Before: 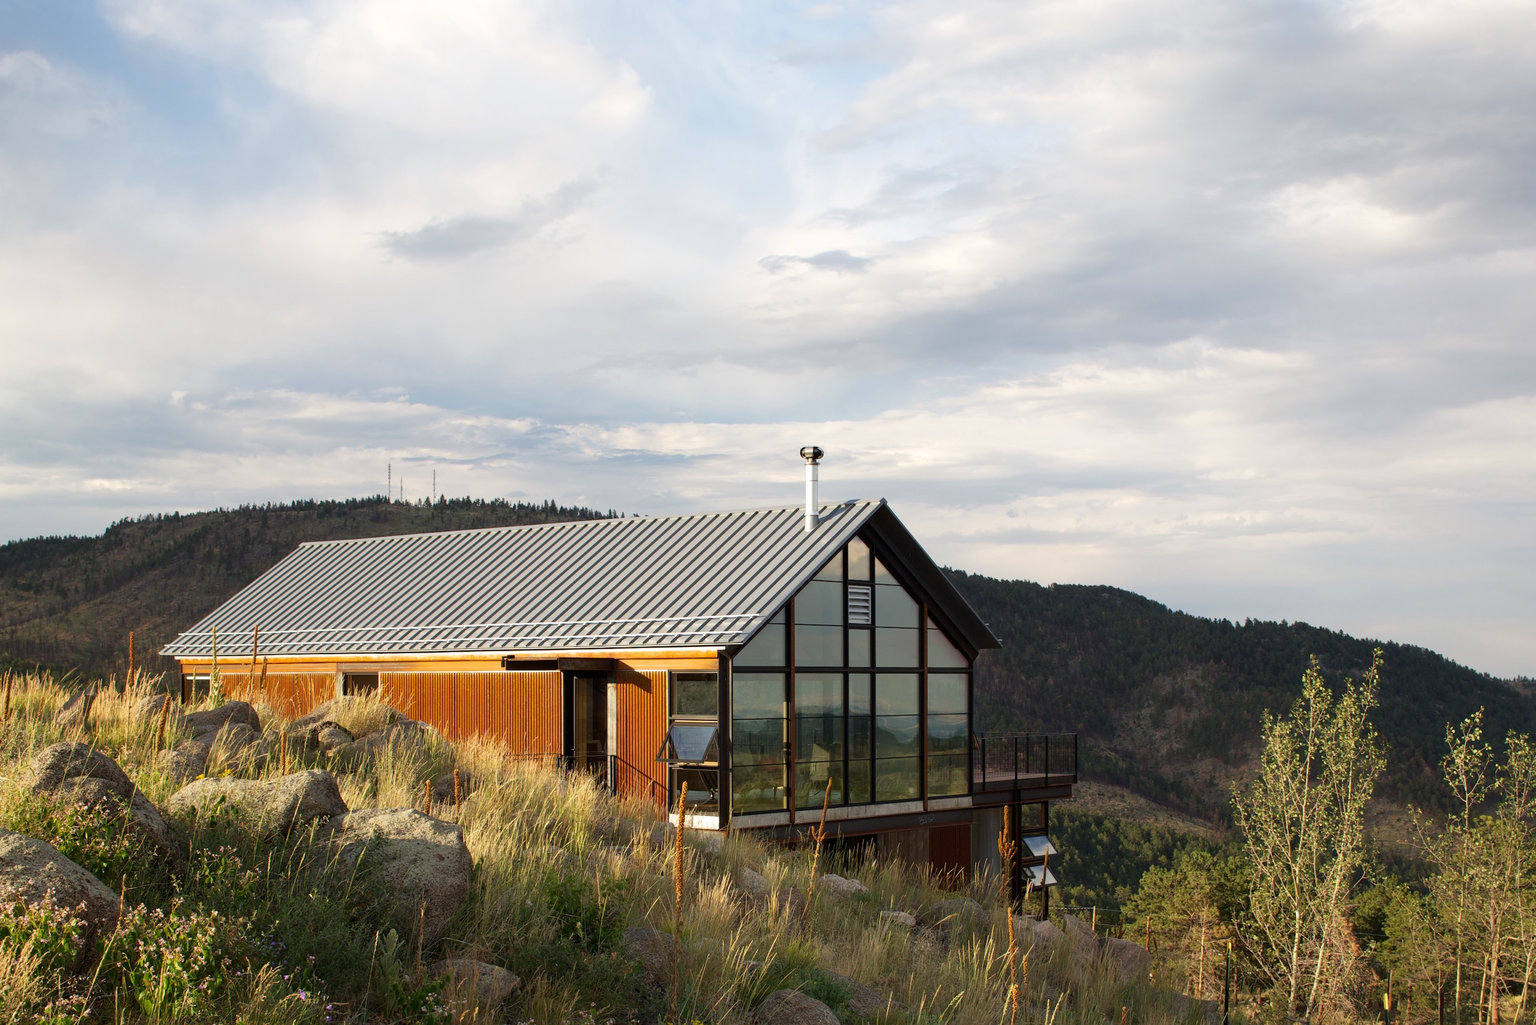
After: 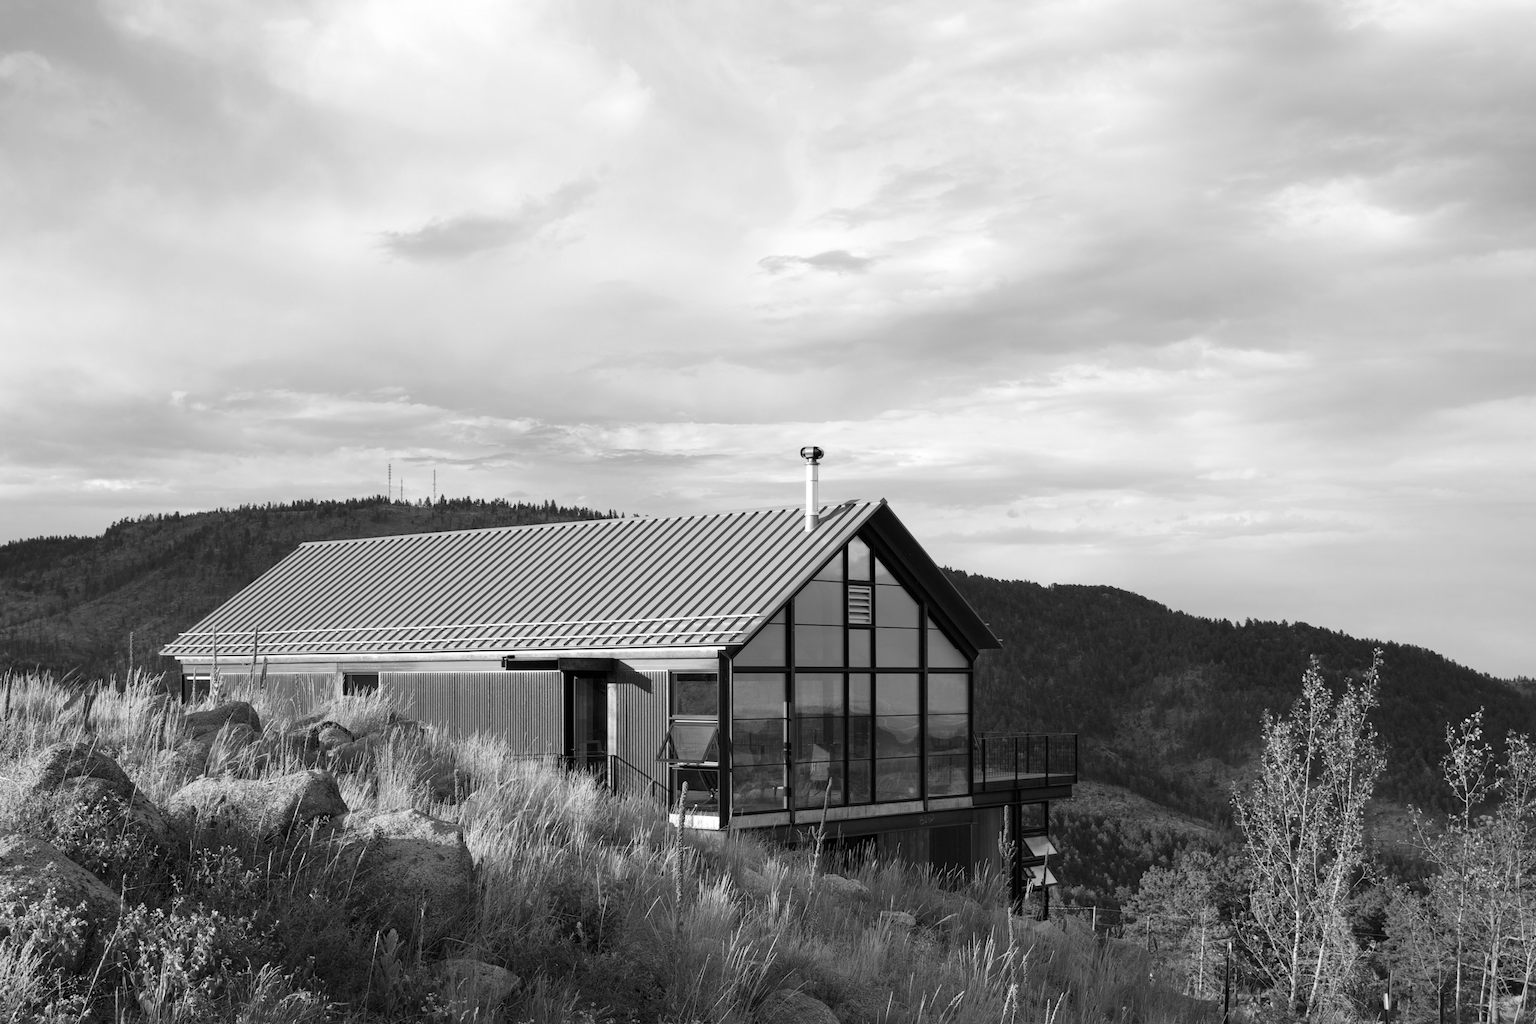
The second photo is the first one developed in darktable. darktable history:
white balance: red 1.004, blue 1.096
monochrome: a -3.63, b -0.465
